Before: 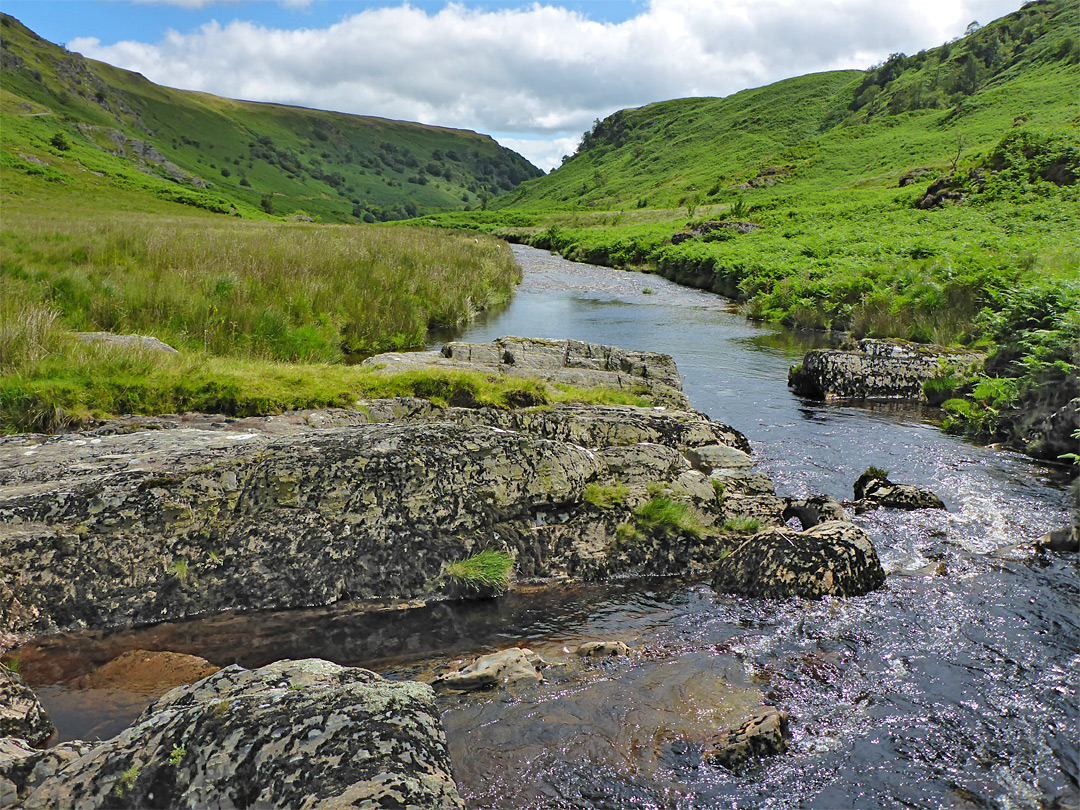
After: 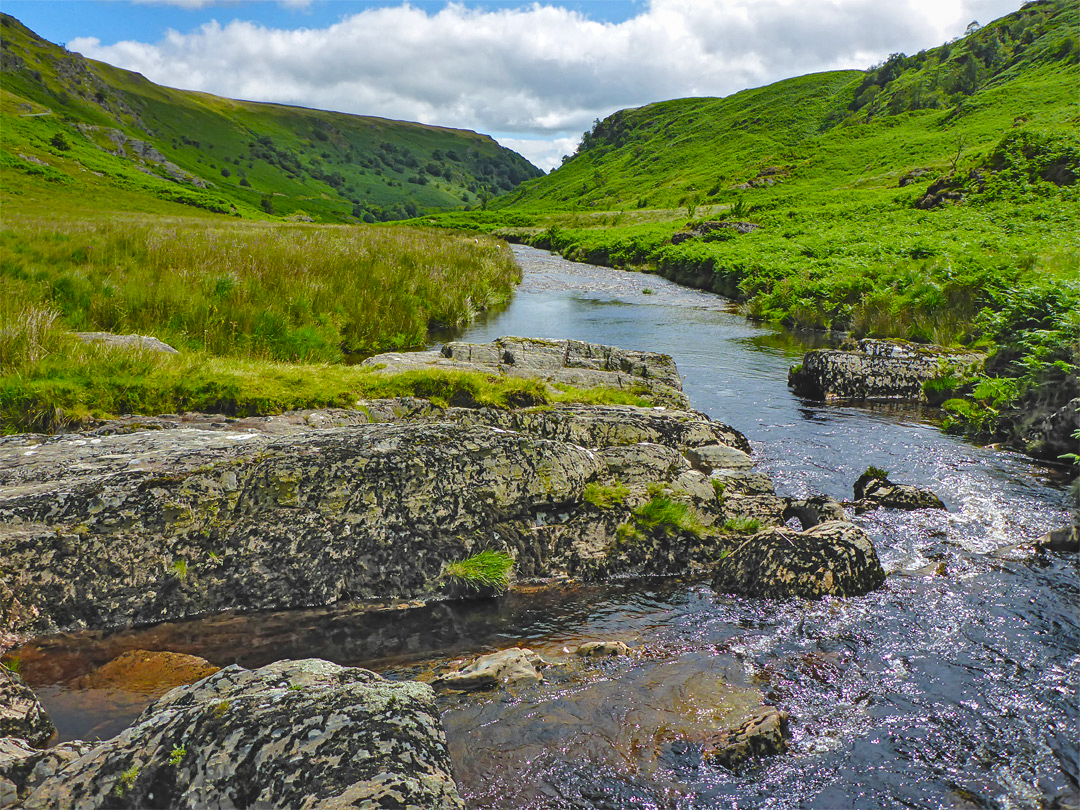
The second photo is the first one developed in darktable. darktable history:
color balance rgb: perceptual saturation grading › global saturation 27.897%, perceptual saturation grading › highlights -25.569%, perceptual saturation grading › mid-tones 24.973%, perceptual saturation grading › shadows 49.57%
exposure: black level correction -0.015, exposure -0.136 EV, compensate highlight preservation false
tone equalizer: on, module defaults
local contrast: detail 130%
